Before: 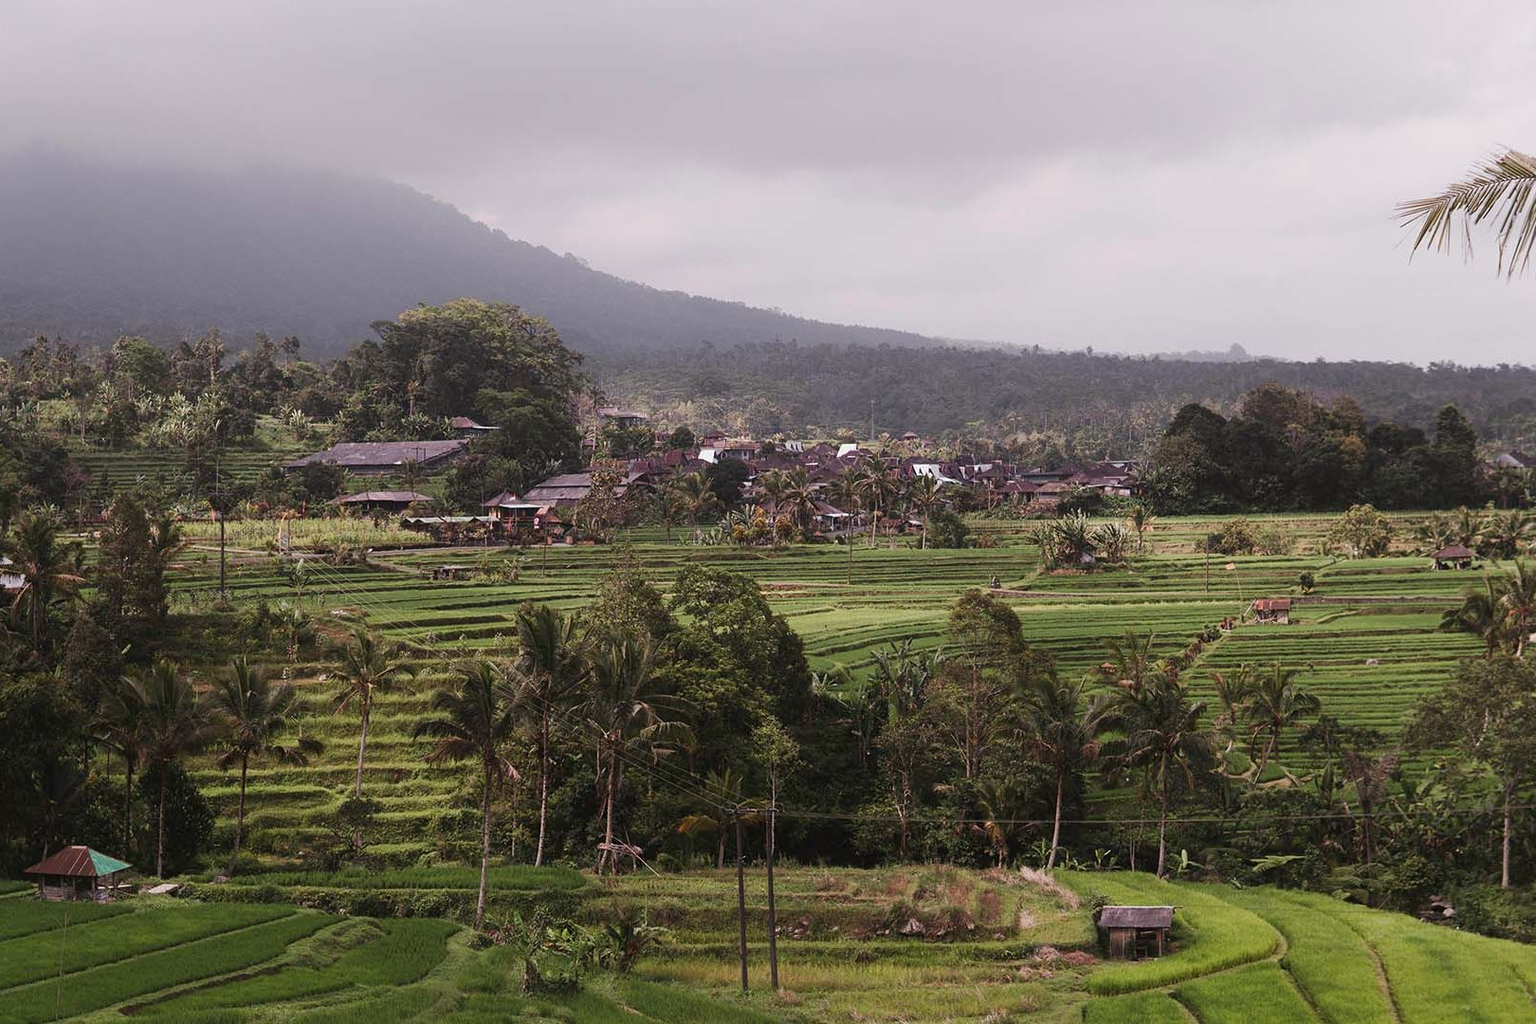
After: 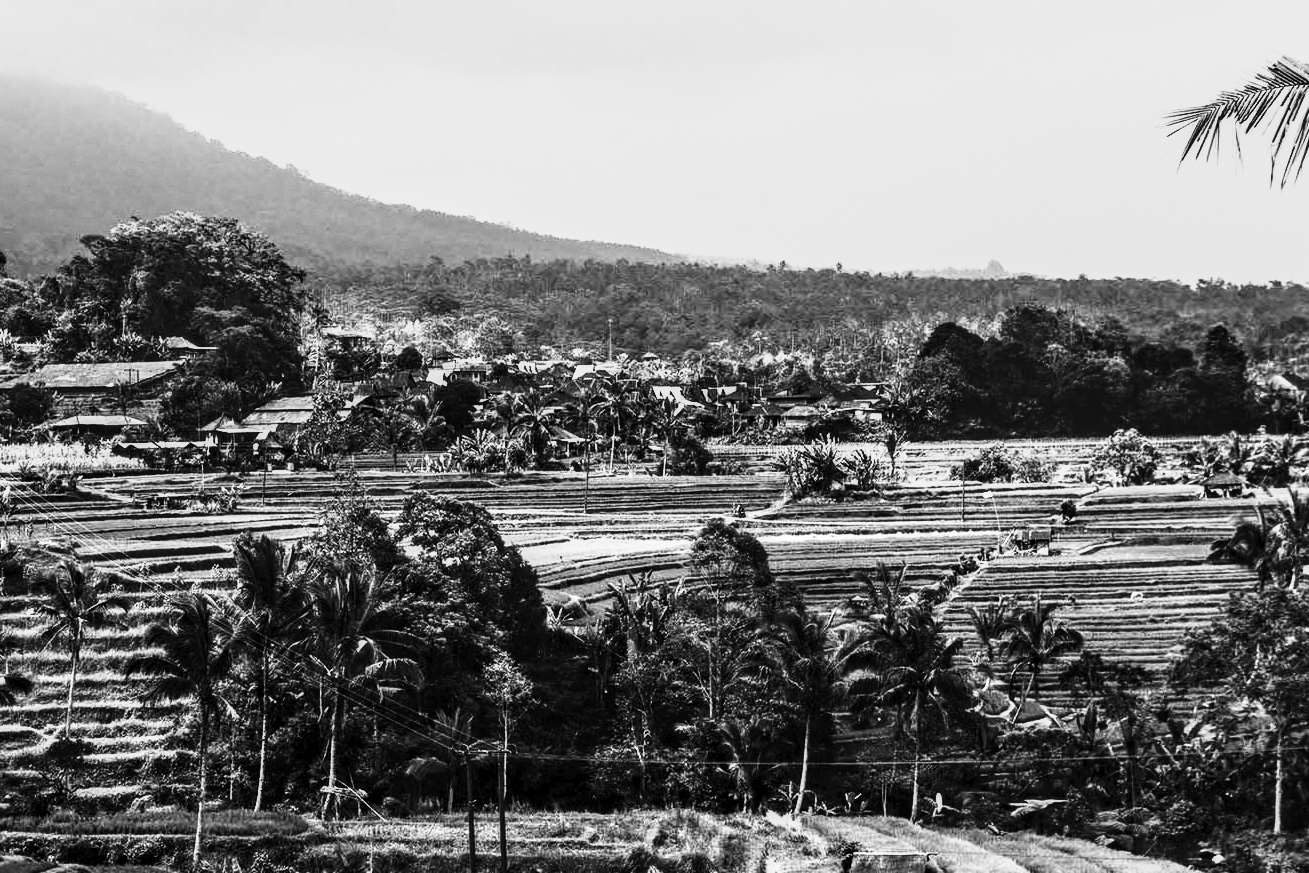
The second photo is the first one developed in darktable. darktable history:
local contrast: detail 130%
color balance rgb: linear chroma grading › global chroma 15%, perceptual saturation grading › global saturation 30%
grain: coarseness 0.09 ISO, strength 10%
tone curve: curves: ch0 [(0, 0) (0.003, 0.025) (0.011, 0.025) (0.025, 0.029) (0.044, 0.035) (0.069, 0.053) (0.1, 0.083) (0.136, 0.118) (0.177, 0.163) (0.224, 0.22) (0.277, 0.295) (0.335, 0.371) (0.399, 0.444) (0.468, 0.524) (0.543, 0.618) (0.623, 0.702) (0.709, 0.79) (0.801, 0.89) (0.898, 0.973) (1, 1)], preserve colors none
monochrome: a -71.75, b 75.82
contrast equalizer: y [[0.511, 0.558, 0.631, 0.632, 0.559, 0.512], [0.5 ×6], [0.507, 0.559, 0.627, 0.644, 0.647, 0.647], [0 ×6], [0 ×6]]
contrast brightness saturation: contrast 0.4, brightness 0.1, saturation 0.21
crop: left 19.159%, top 9.58%, bottom 9.58%
